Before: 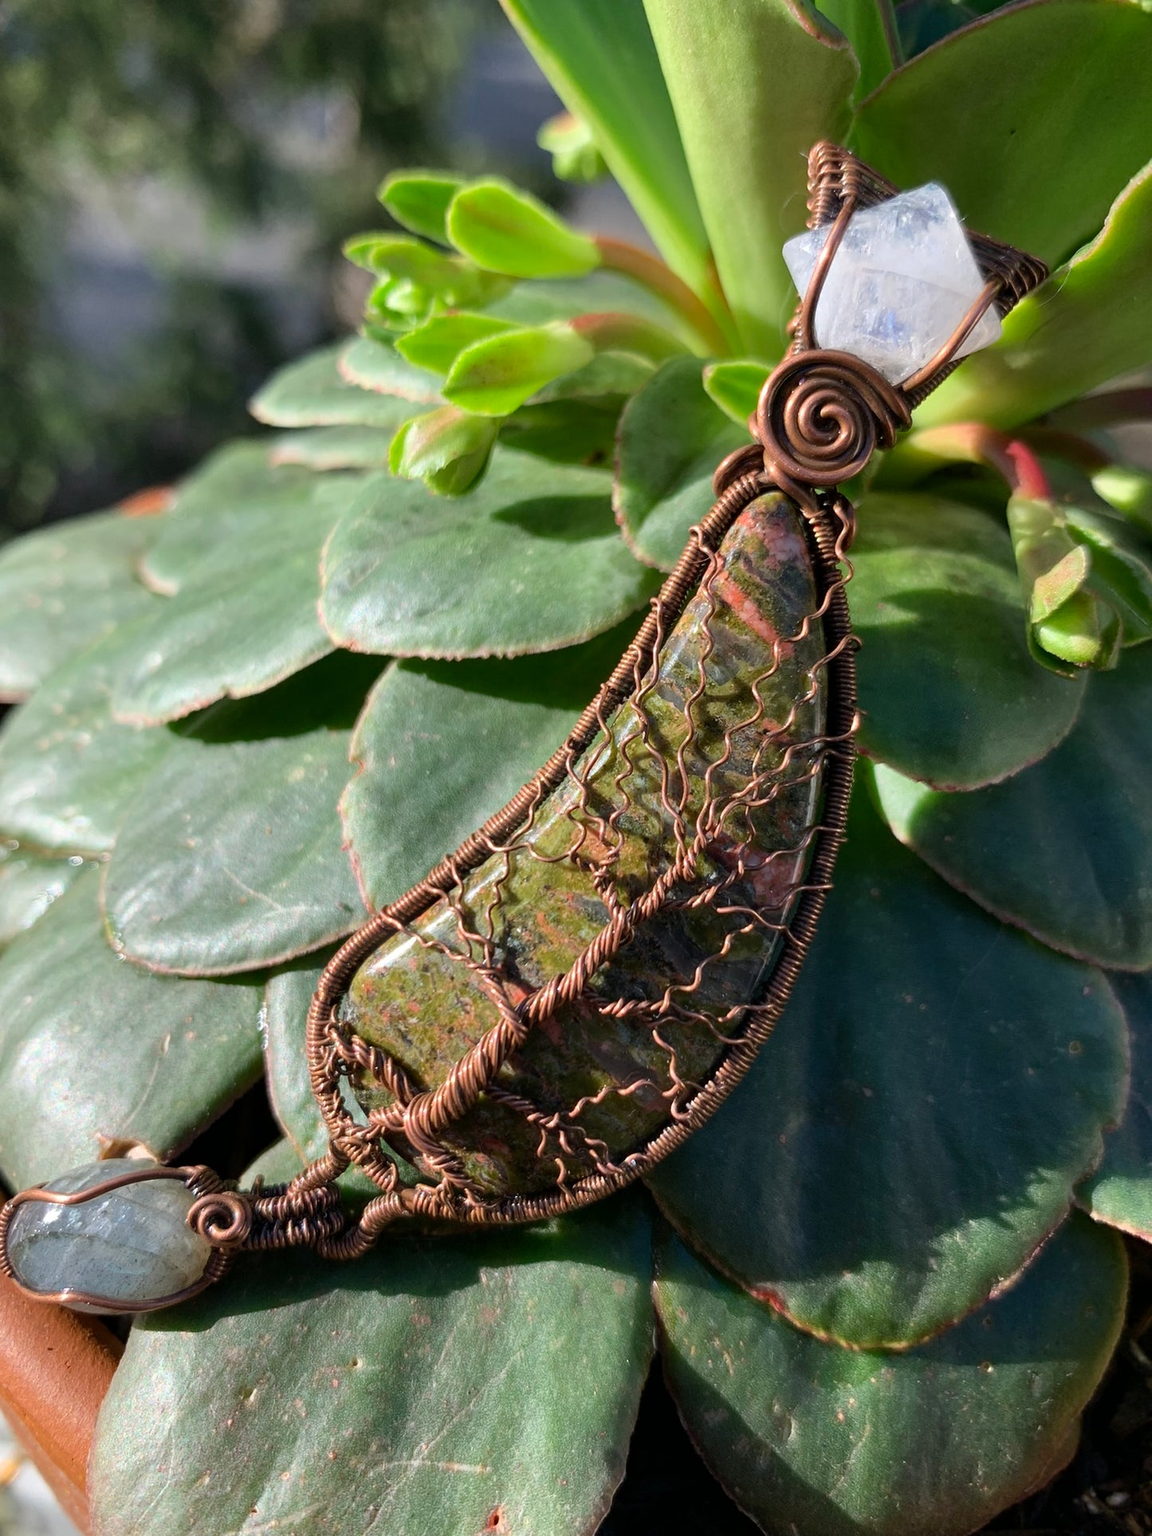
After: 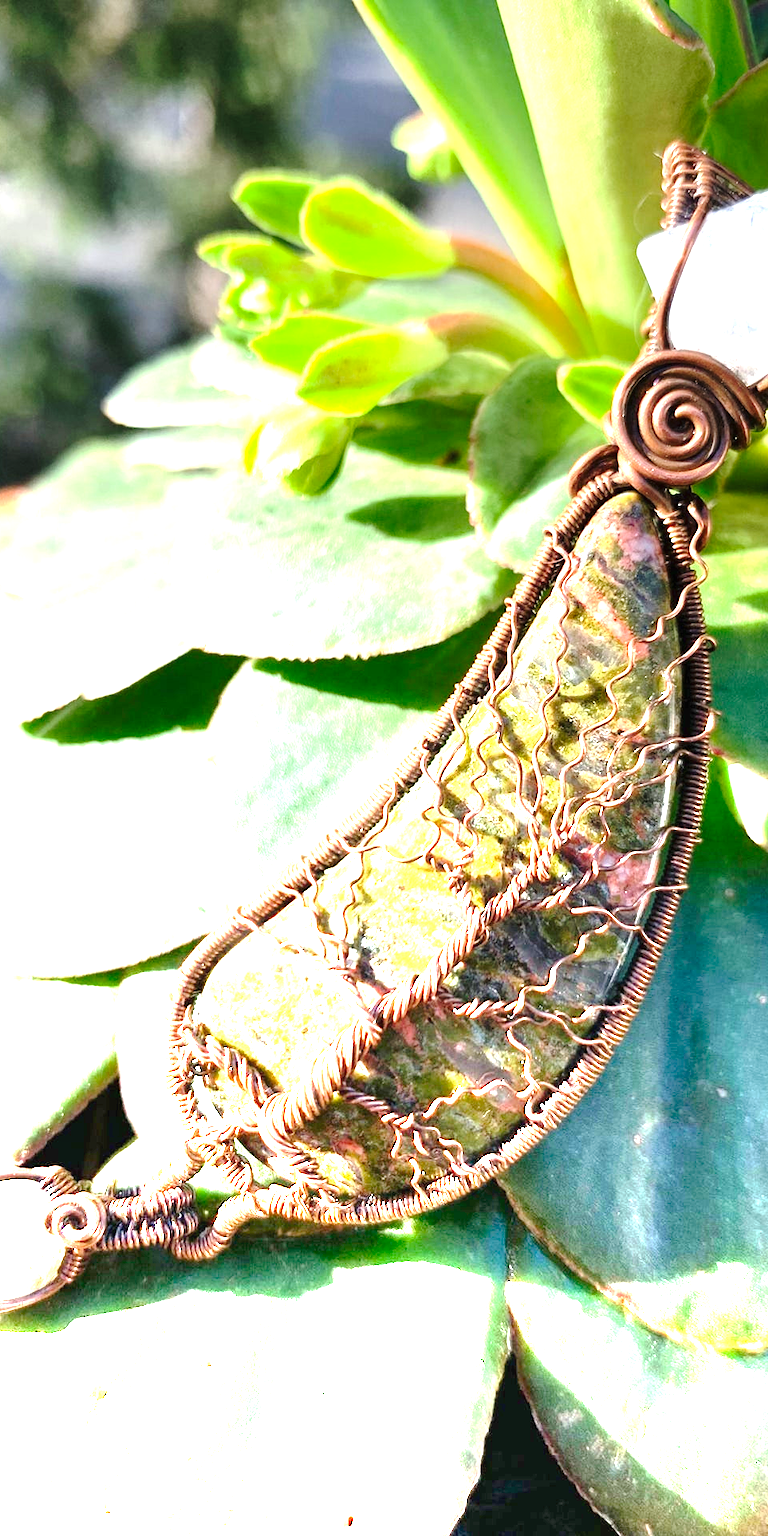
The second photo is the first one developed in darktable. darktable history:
tone curve: curves: ch0 [(0, 0) (0.003, 0.002) (0.011, 0.009) (0.025, 0.02) (0.044, 0.034) (0.069, 0.046) (0.1, 0.062) (0.136, 0.083) (0.177, 0.119) (0.224, 0.162) (0.277, 0.216) (0.335, 0.282) (0.399, 0.365) (0.468, 0.457) (0.543, 0.541) (0.623, 0.624) (0.709, 0.713) (0.801, 0.797) (0.898, 0.889) (1, 1)], preserve colors none
crop and rotate: left 12.673%, right 20.66%
exposure: black level correction 0, exposure 1.45 EV, compensate exposure bias true, compensate highlight preservation false
graduated density: density -3.9 EV
